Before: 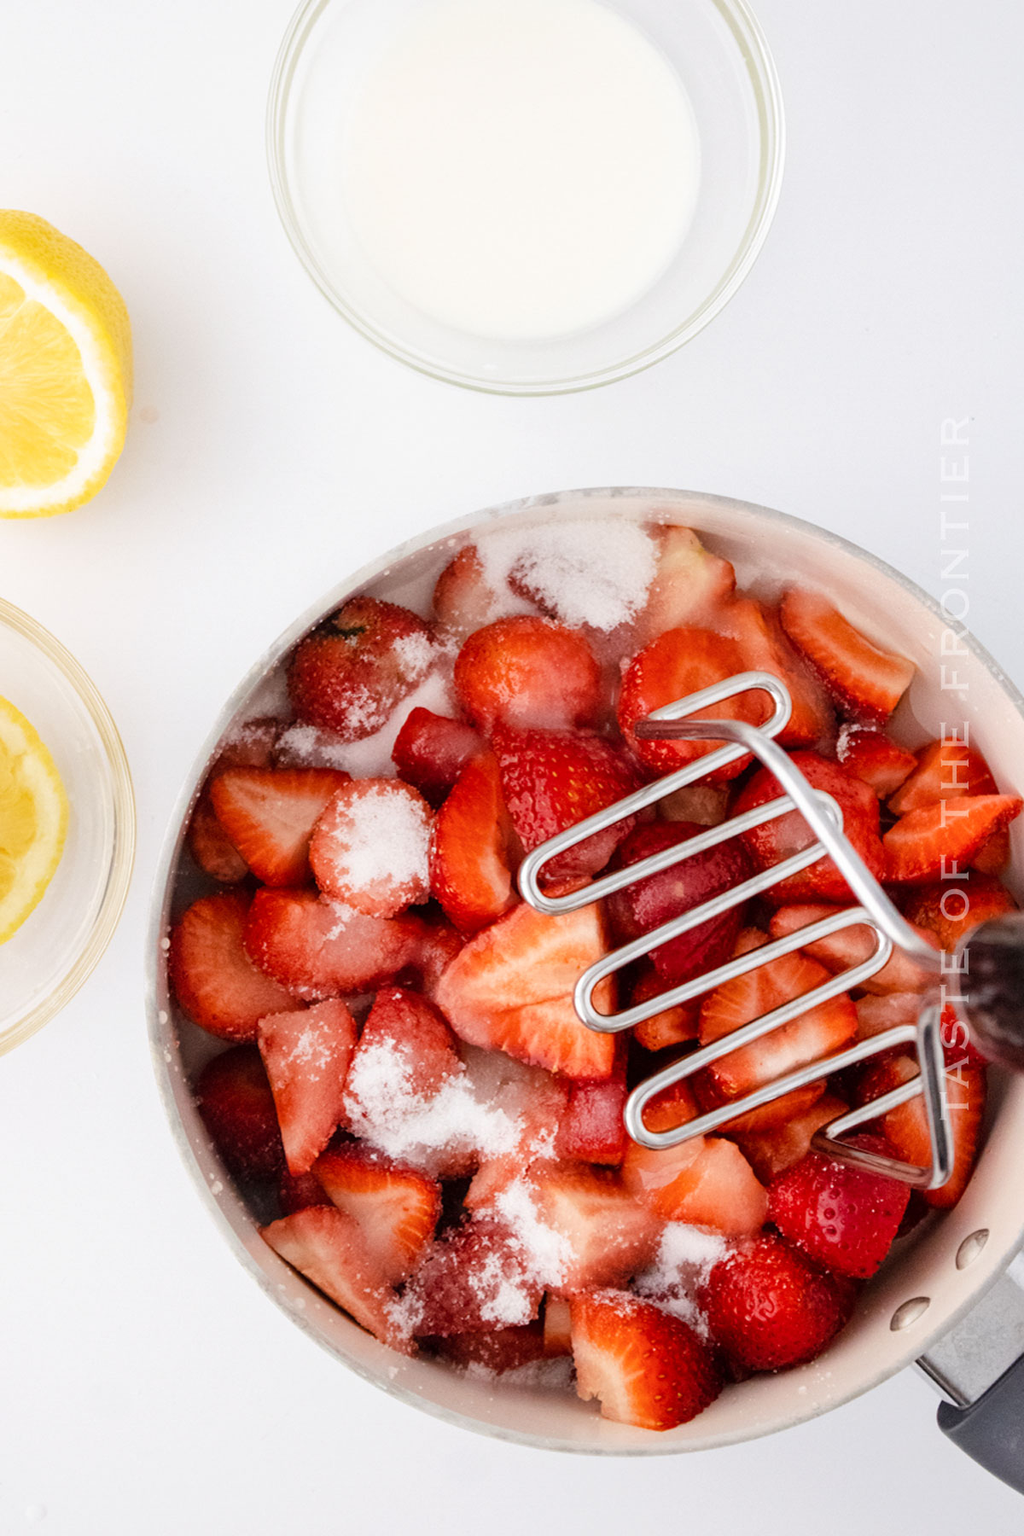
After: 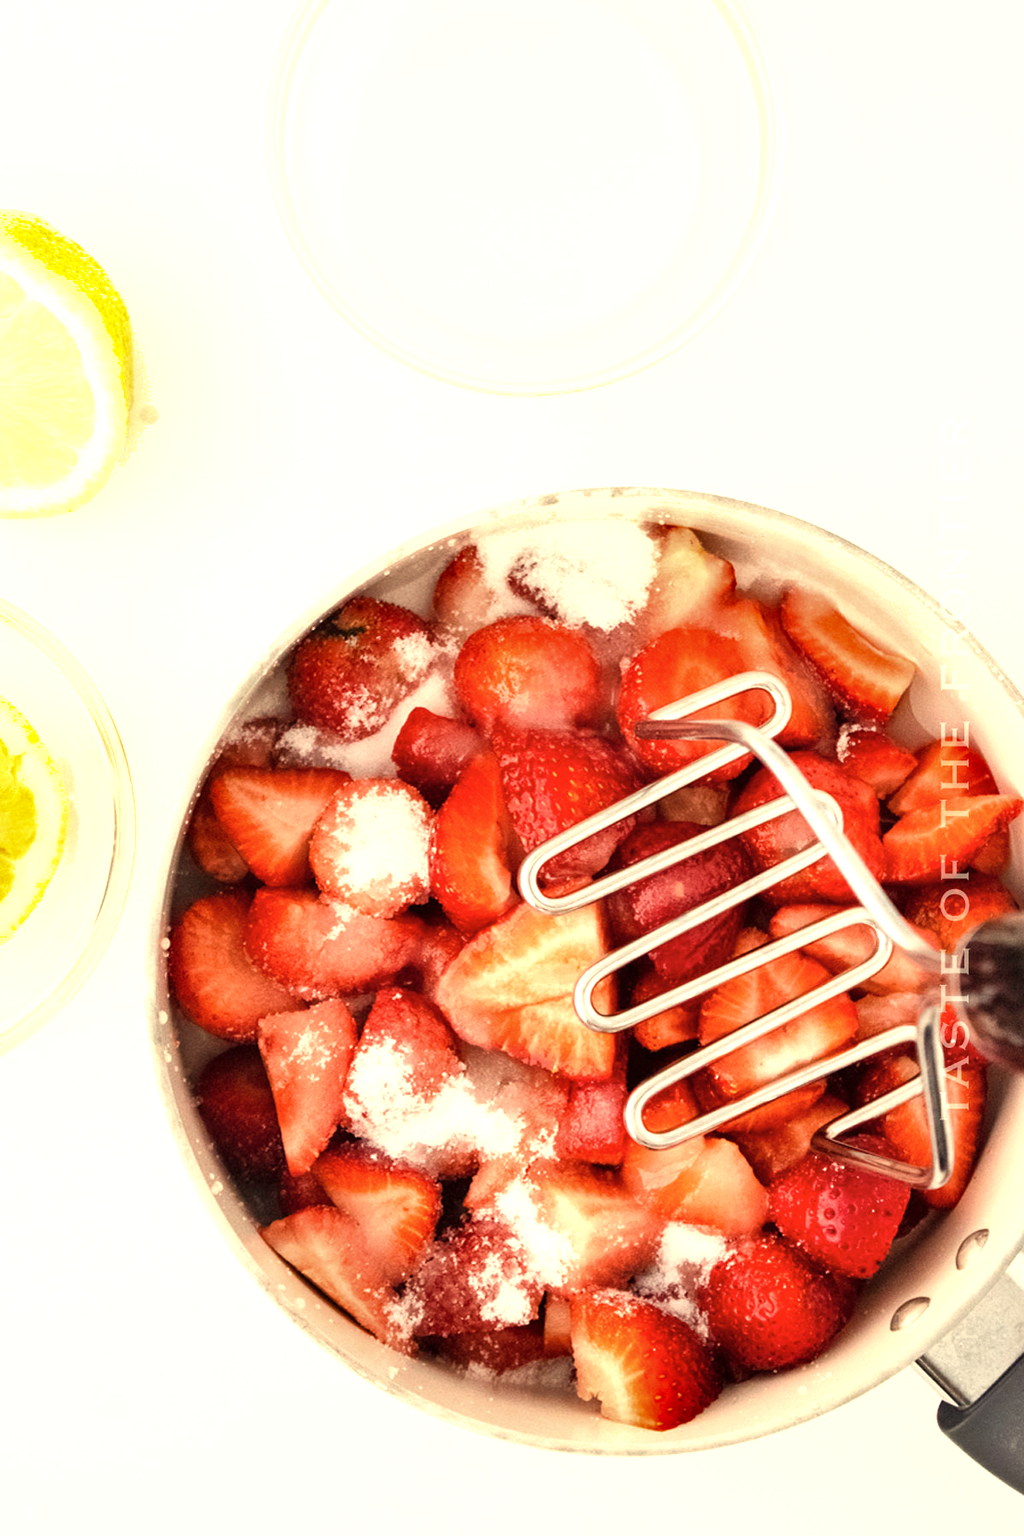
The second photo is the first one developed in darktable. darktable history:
shadows and highlights: white point adjustment 10, highlights -64.21, highlights color adjustment 49.47%, soften with gaussian
exposure: exposure 0.137 EV
highlight reconstruction: method clip highlights, clipping threshold 0
white balance: red 1.073, green 1.011, blue 0.842
